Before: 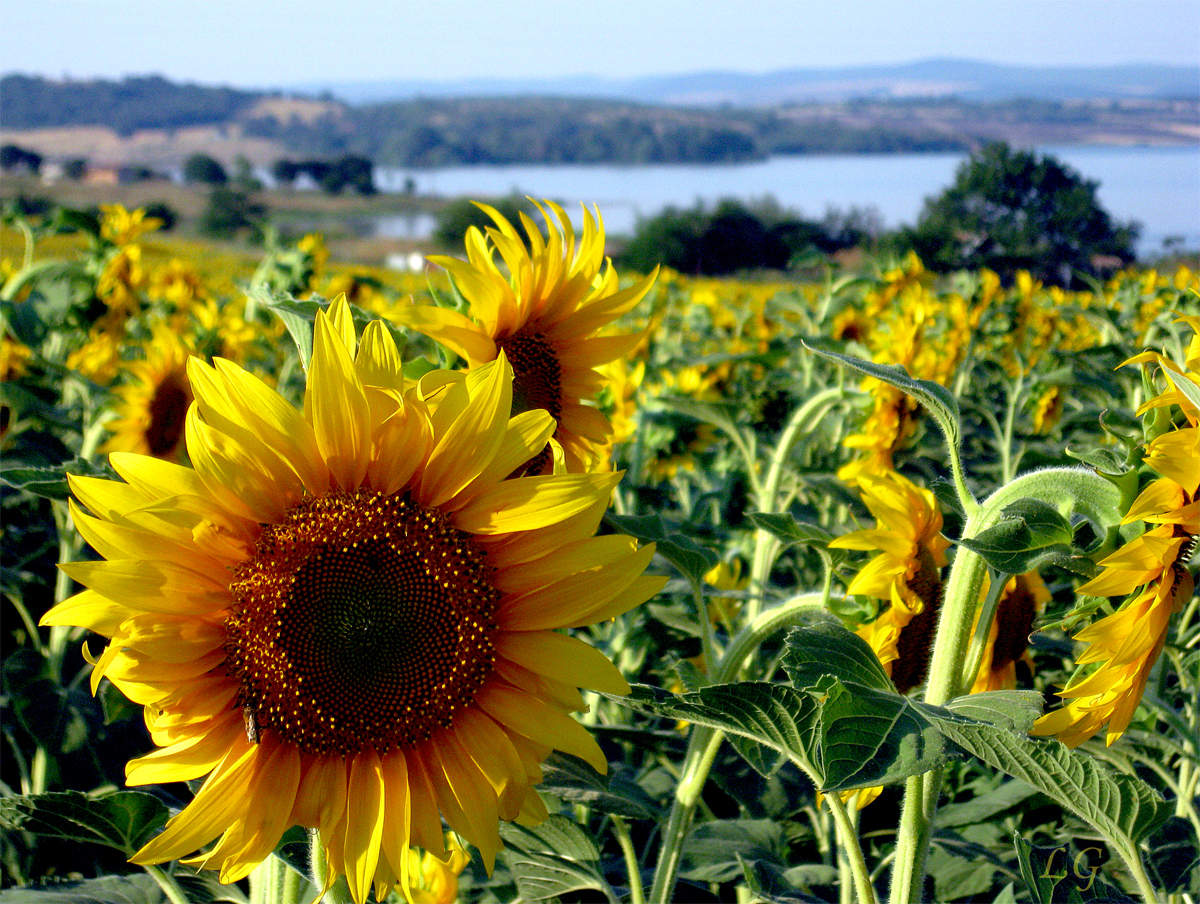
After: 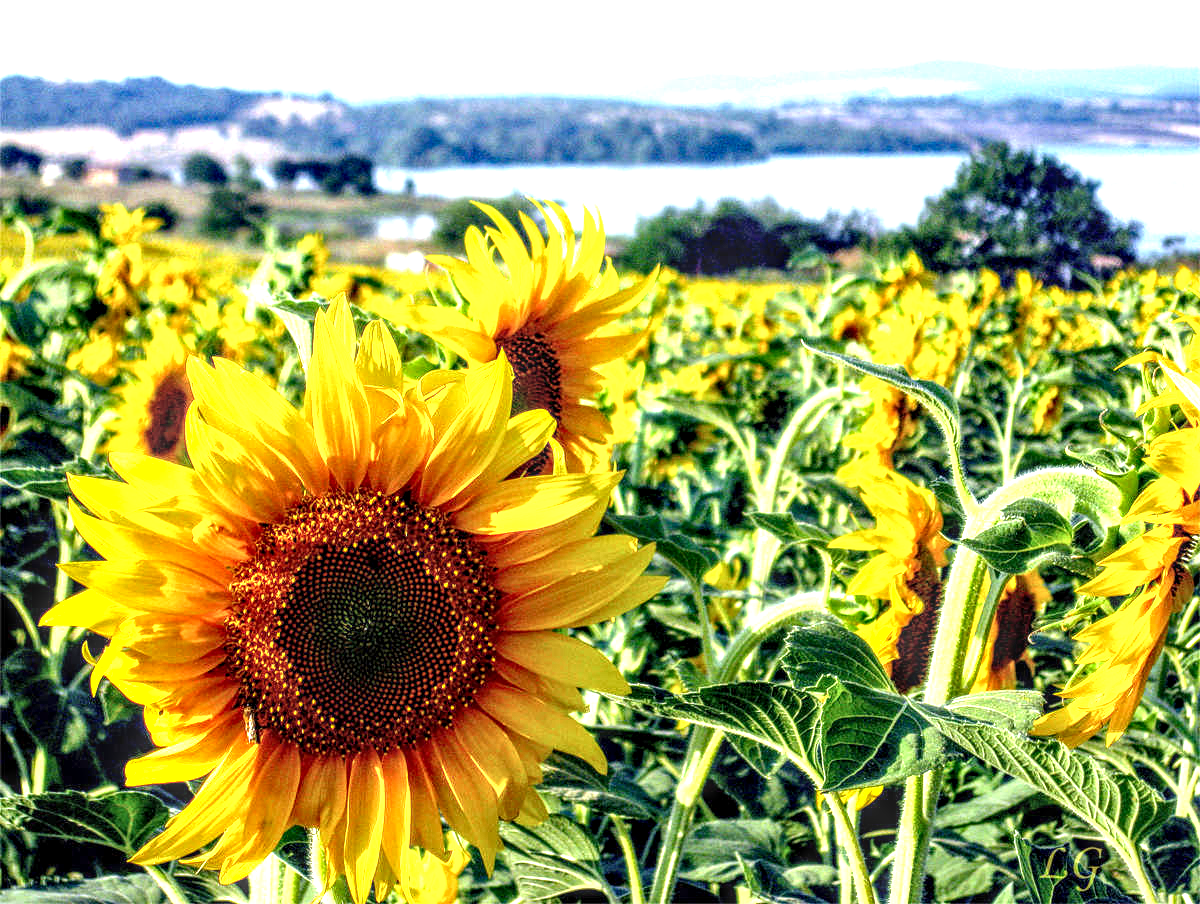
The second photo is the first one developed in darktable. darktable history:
exposure: black level correction 0, exposure 1.275 EV, compensate highlight preservation false
local contrast: highlights 2%, shadows 4%, detail 182%
